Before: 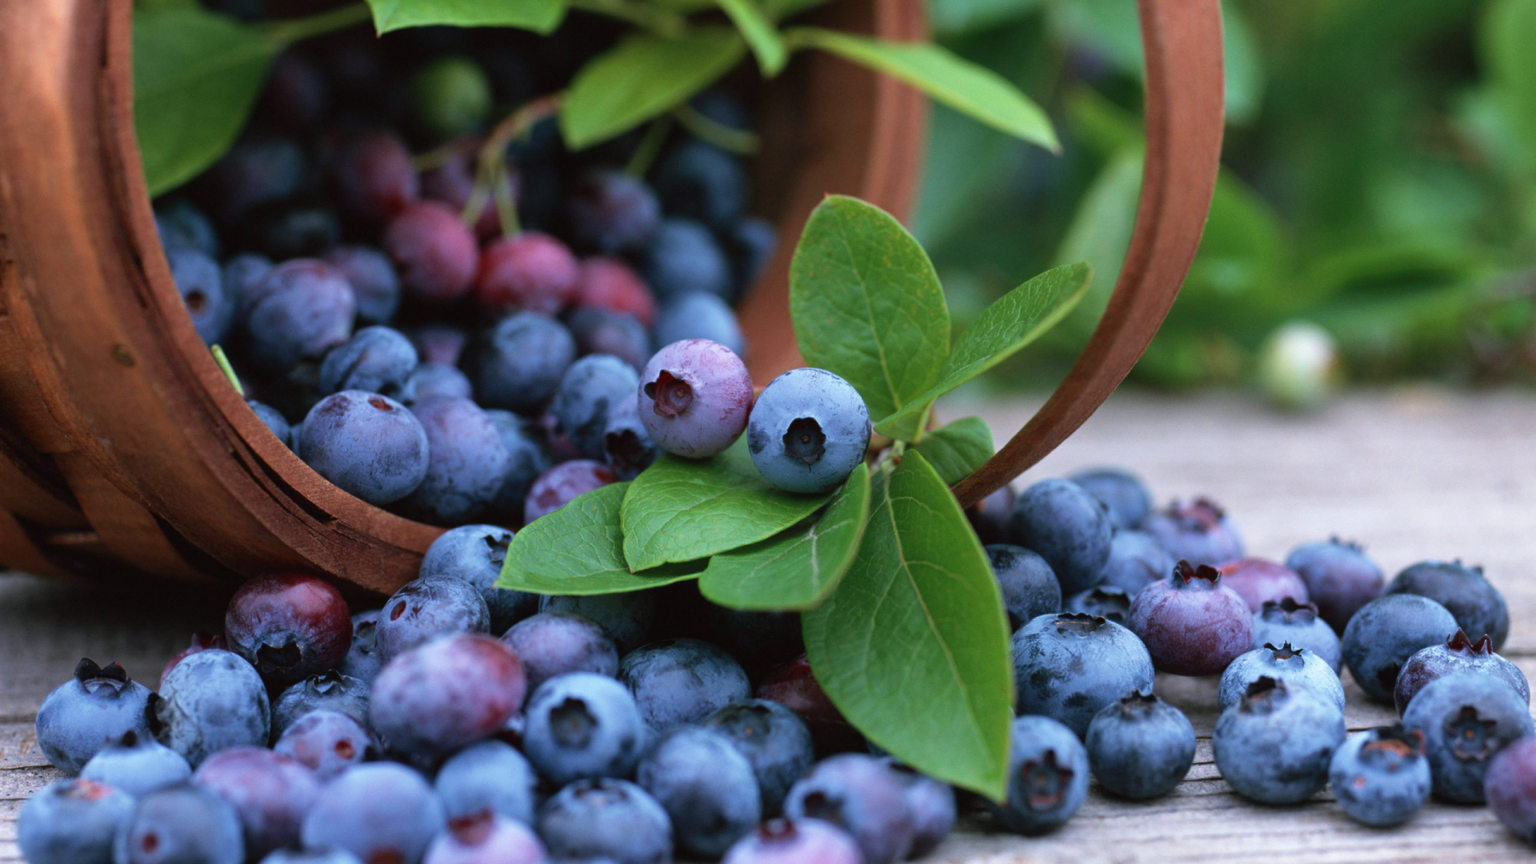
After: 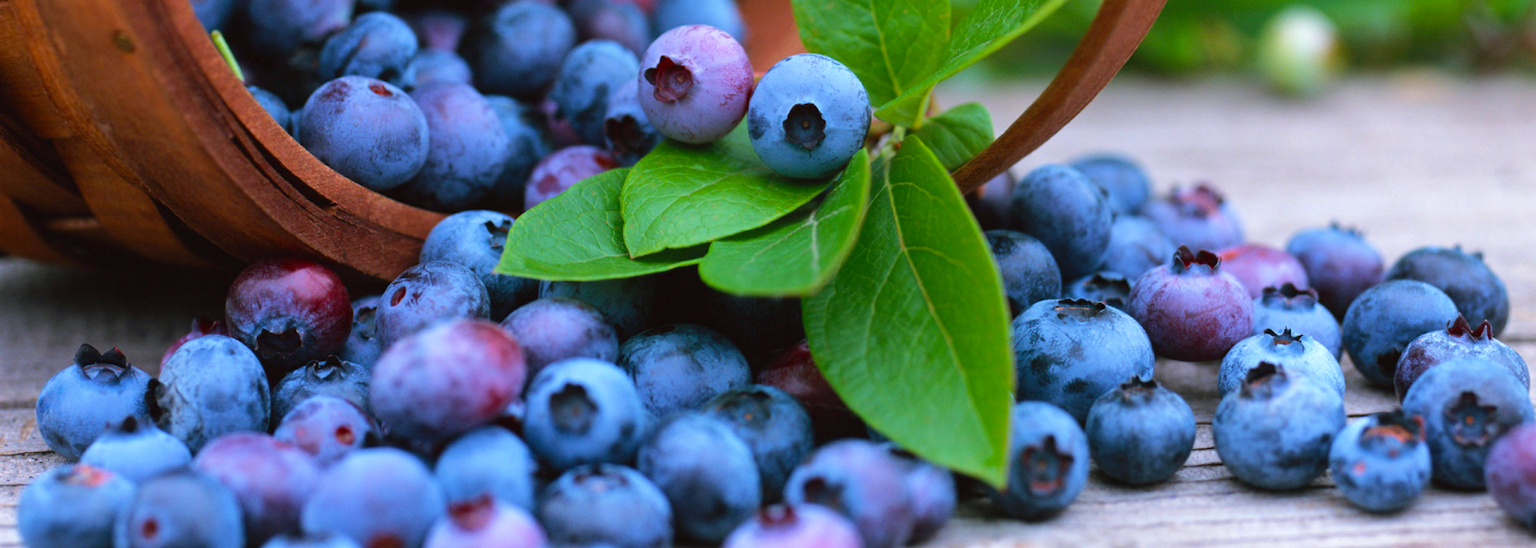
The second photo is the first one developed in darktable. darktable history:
color balance rgb: perceptual saturation grading › global saturation 25%, perceptual brilliance grading › mid-tones 10%, perceptual brilliance grading › shadows 15%, global vibrance 20%
crop and rotate: top 36.435%
